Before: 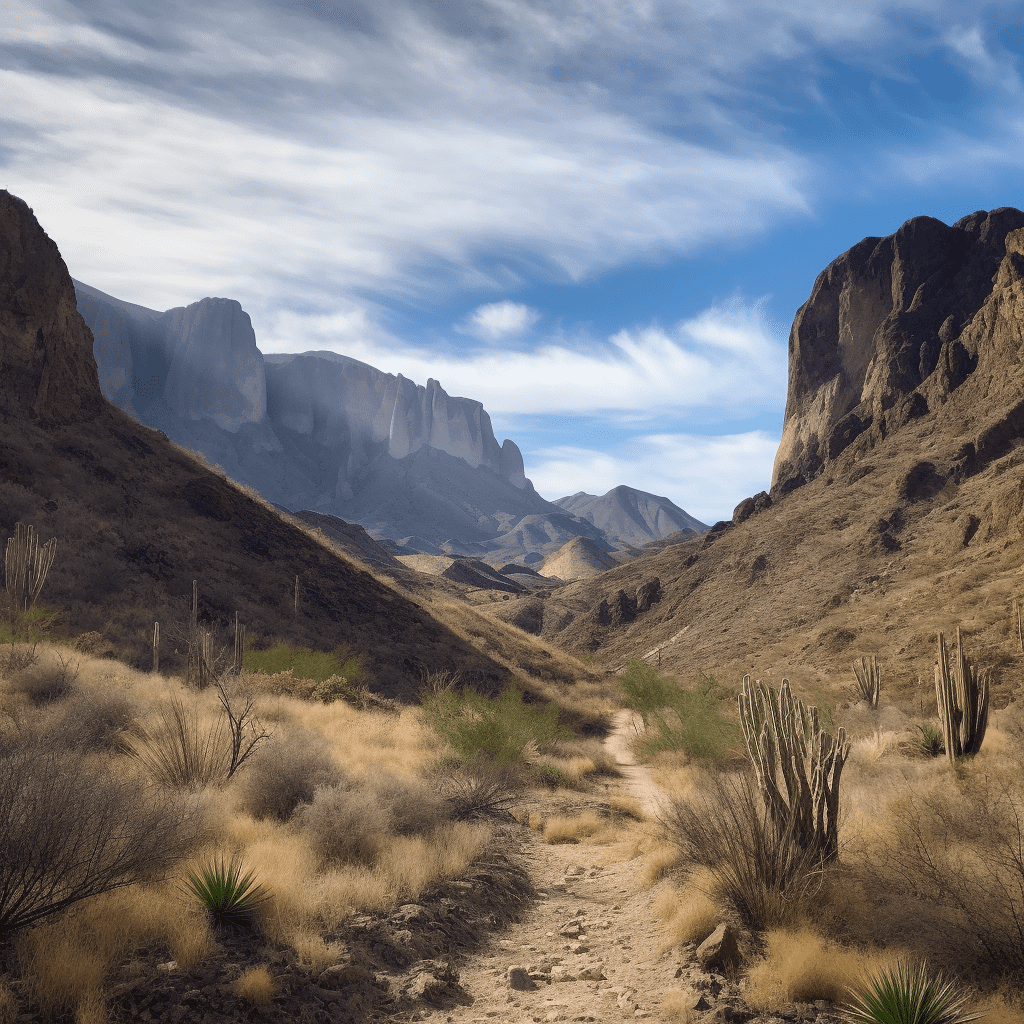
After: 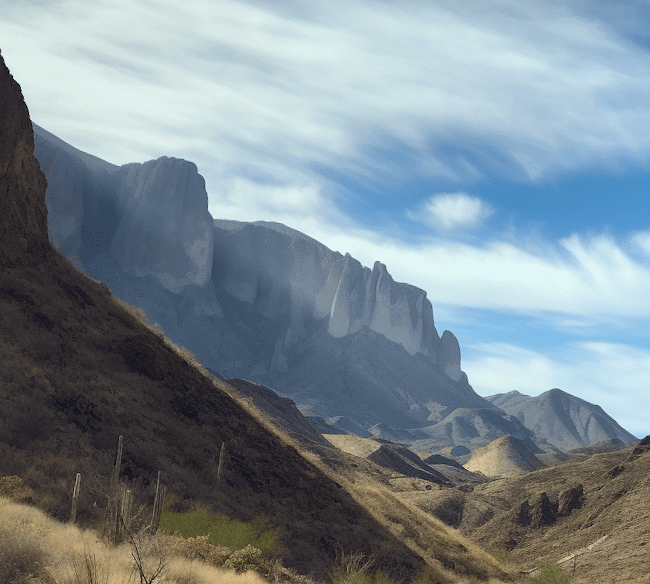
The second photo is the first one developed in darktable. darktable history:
color correction: highlights a* -6.41, highlights b* 0.849
crop and rotate: angle -6.31°, left 2.165%, top 6.628%, right 27.698%, bottom 30.34%
tone curve: curves: ch0 [(0, 0) (0.003, 0.003) (0.011, 0.011) (0.025, 0.025) (0.044, 0.044) (0.069, 0.068) (0.1, 0.099) (0.136, 0.134) (0.177, 0.175) (0.224, 0.222) (0.277, 0.274) (0.335, 0.331) (0.399, 0.395) (0.468, 0.463) (0.543, 0.554) (0.623, 0.632) (0.709, 0.716) (0.801, 0.805) (0.898, 0.9) (1, 1)], color space Lab, independent channels, preserve colors none
